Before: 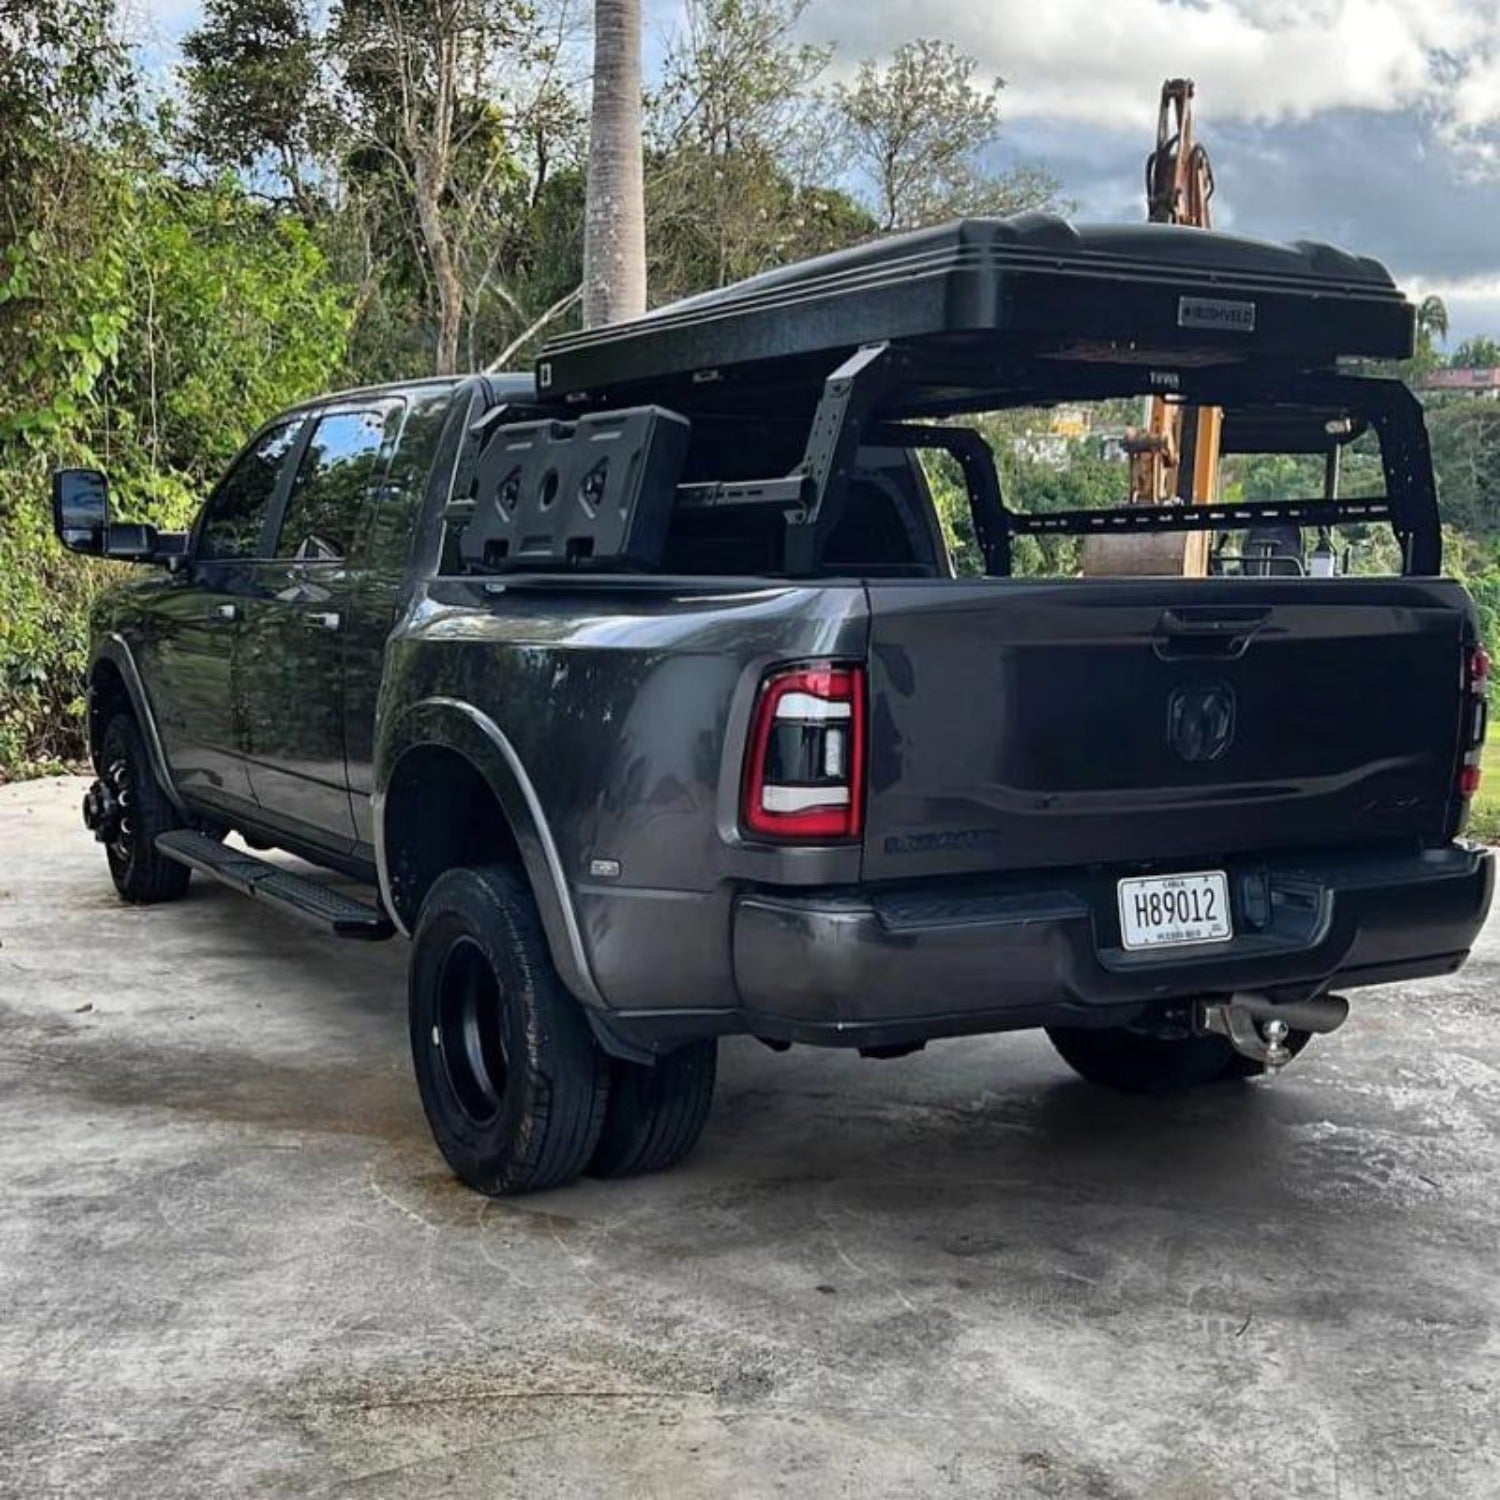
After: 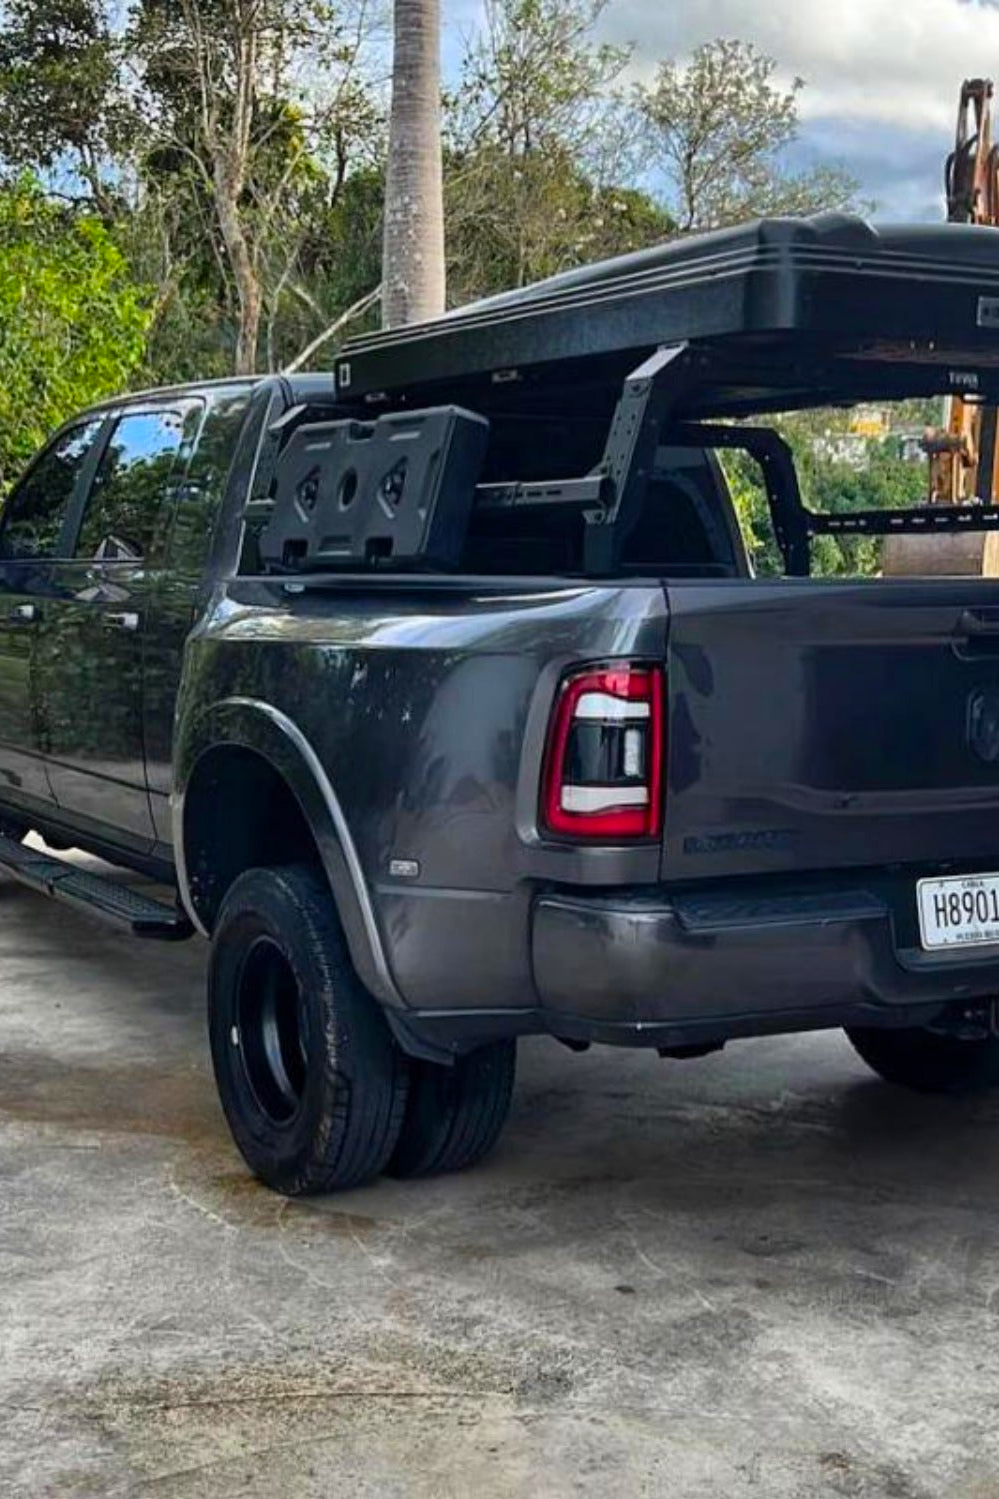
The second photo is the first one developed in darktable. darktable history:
crop and rotate: left 13.409%, right 19.924%
color balance rgb: perceptual saturation grading › global saturation 30%, global vibrance 10%
